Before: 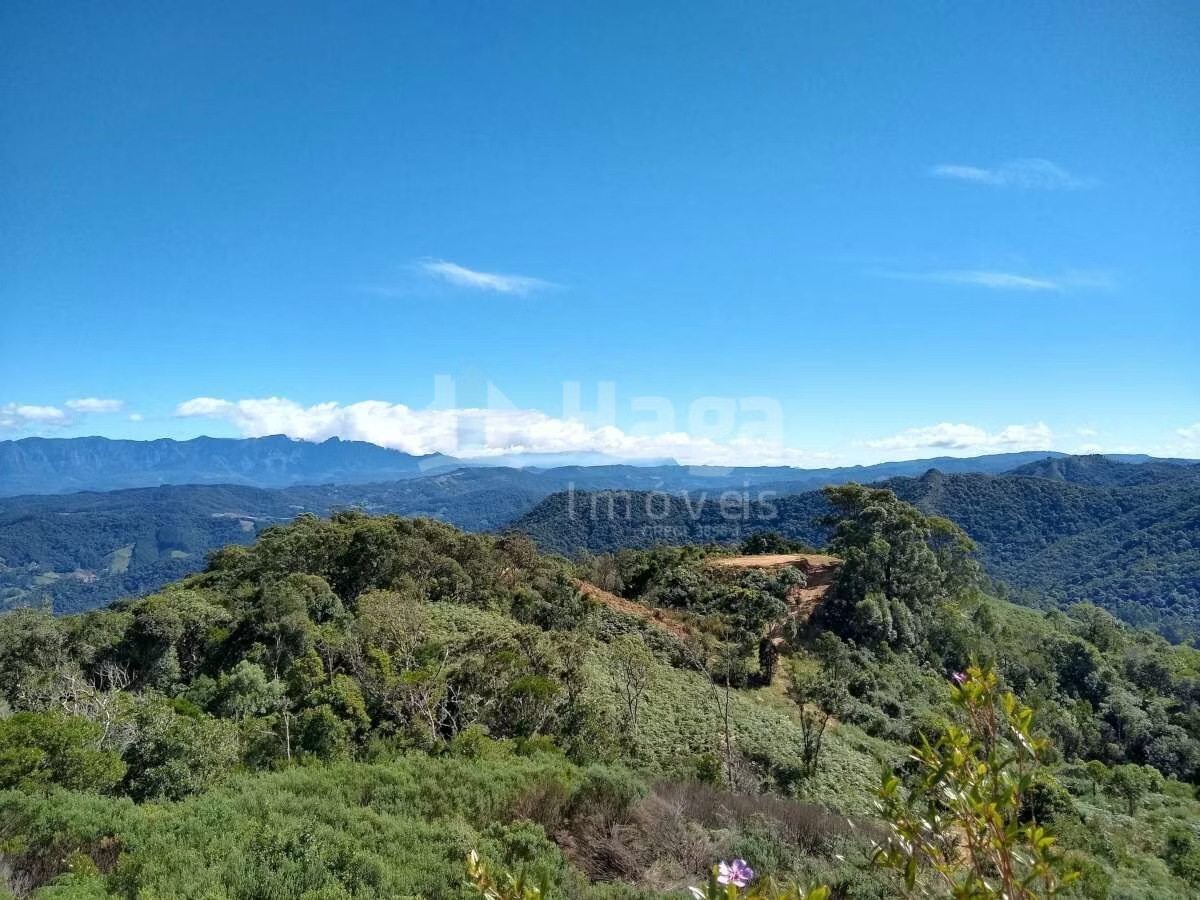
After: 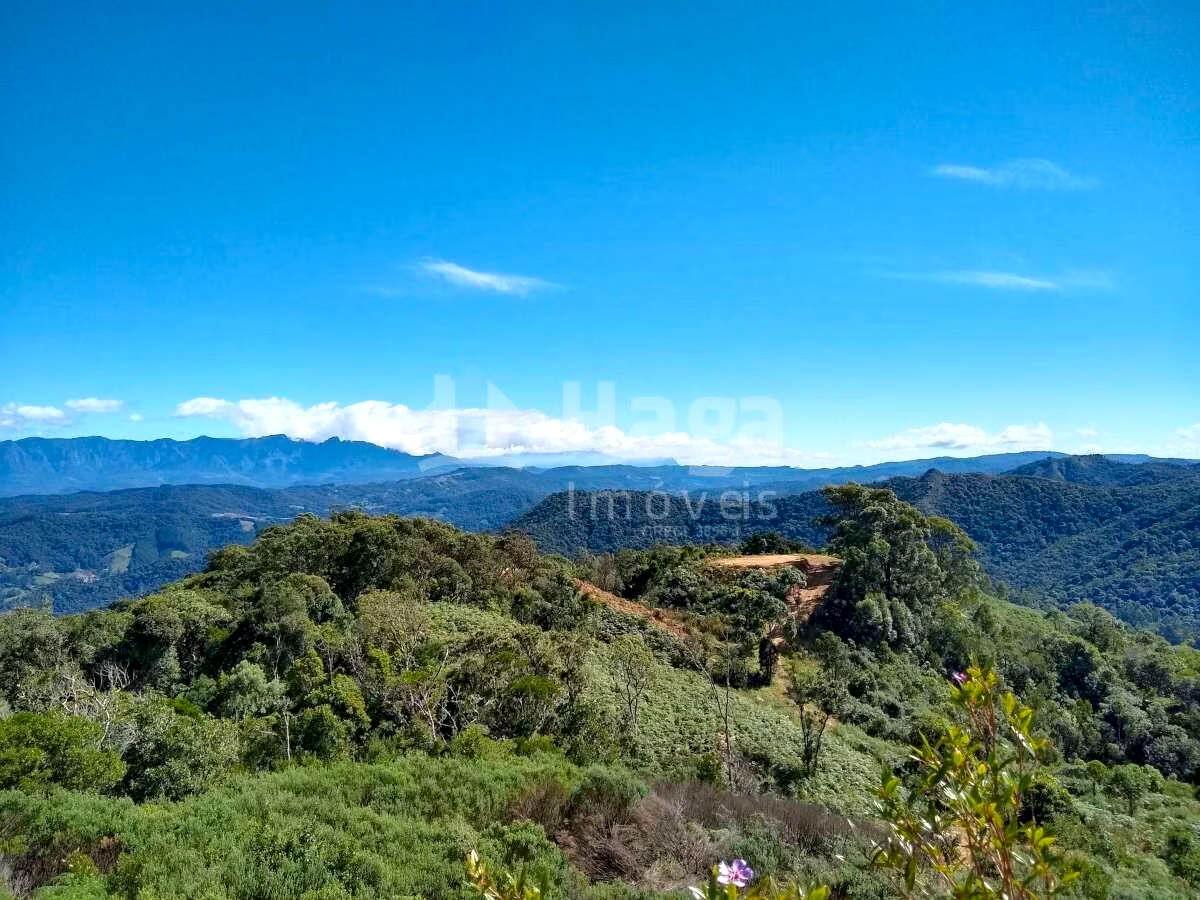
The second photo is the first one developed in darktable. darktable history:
contrast brightness saturation: contrast 0.08, saturation 0.2
contrast equalizer: octaves 7, y [[0.524 ×6], [0.512 ×6], [0.379 ×6], [0 ×6], [0 ×6]]
